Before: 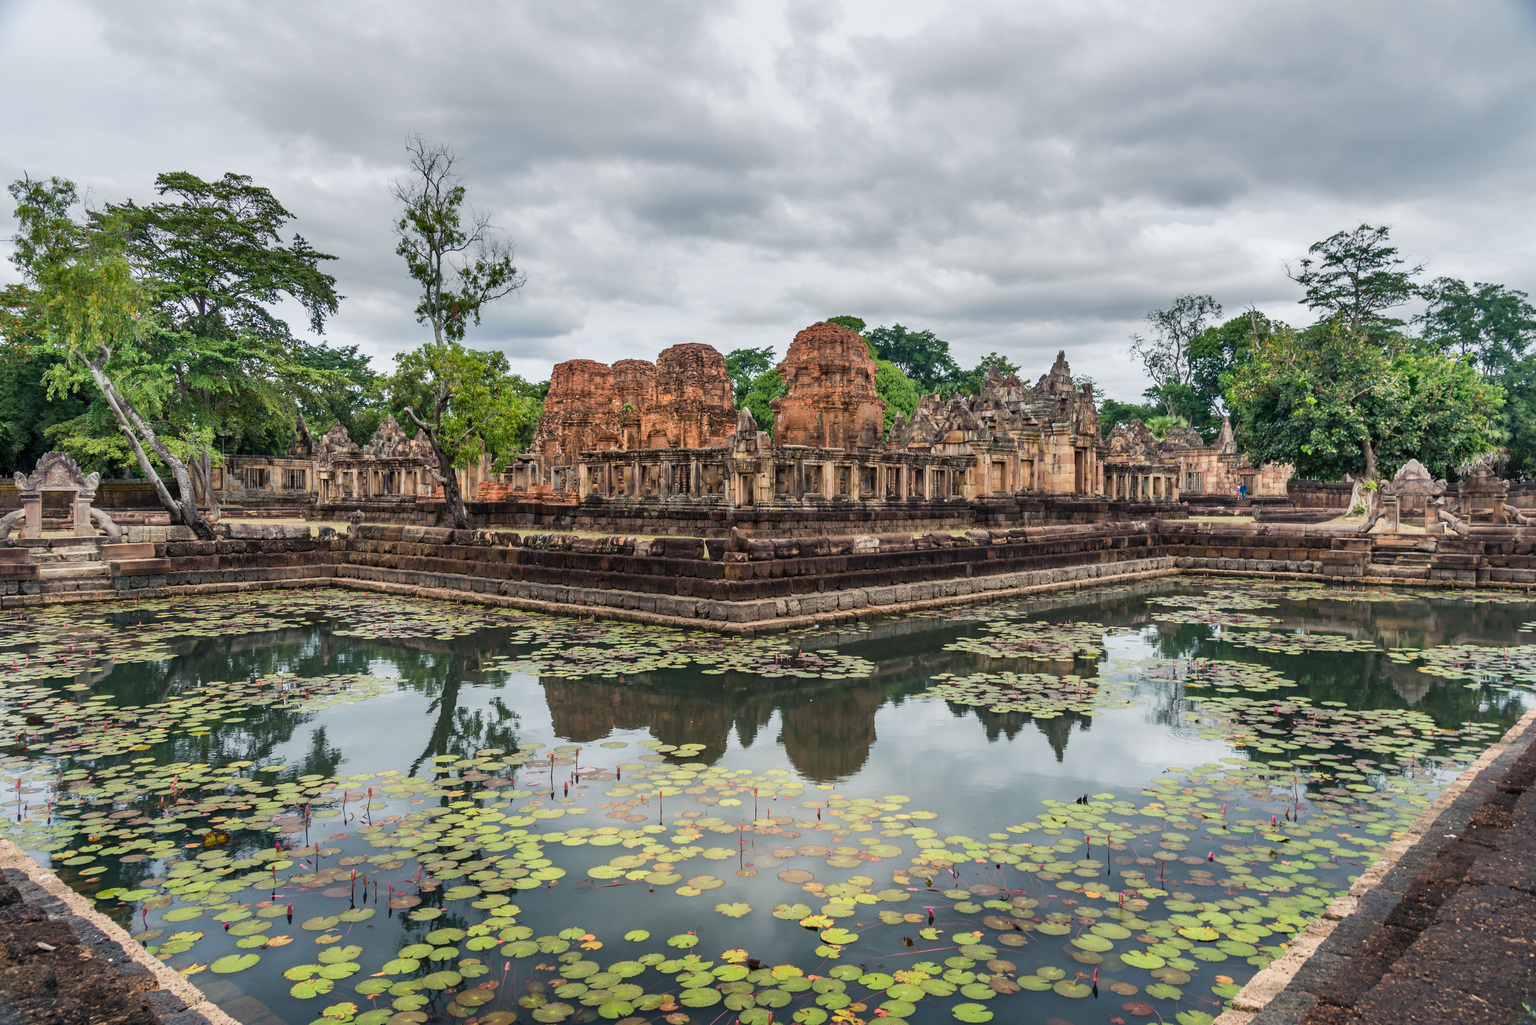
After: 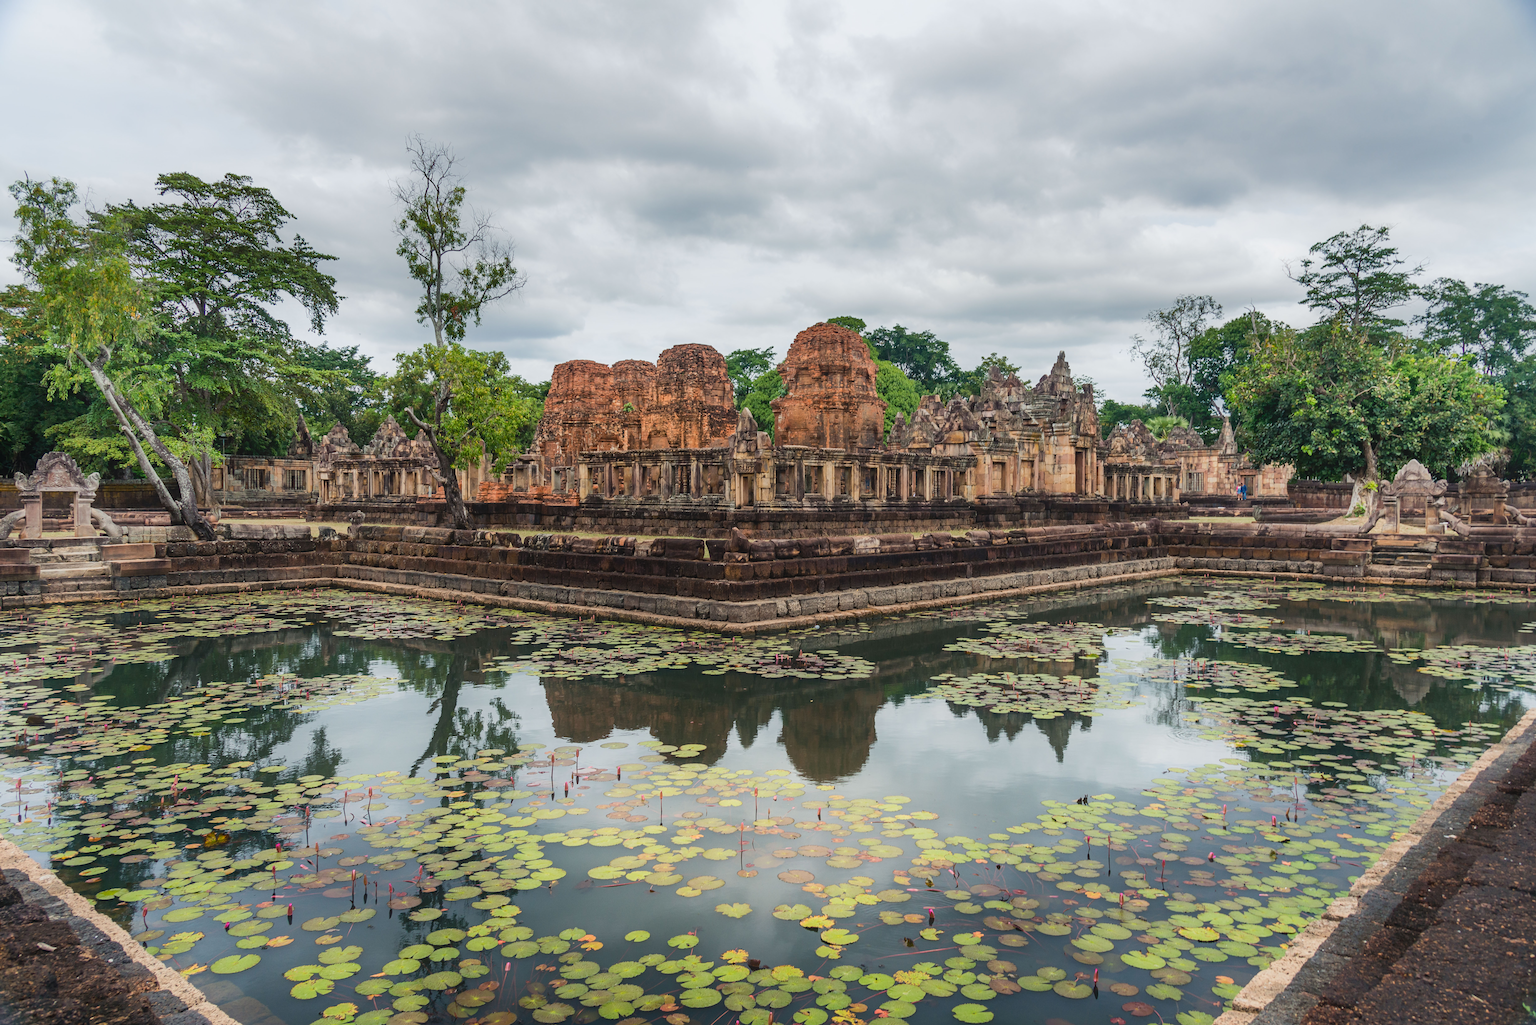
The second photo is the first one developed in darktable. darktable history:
contrast brightness saturation: contrast 0.14
contrast equalizer: y [[0.439, 0.44, 0.442, 0.457, 0.493, 0.498], [0.5 ×6], [0.5 ×6], [0 ×6], [0 ×6]]
